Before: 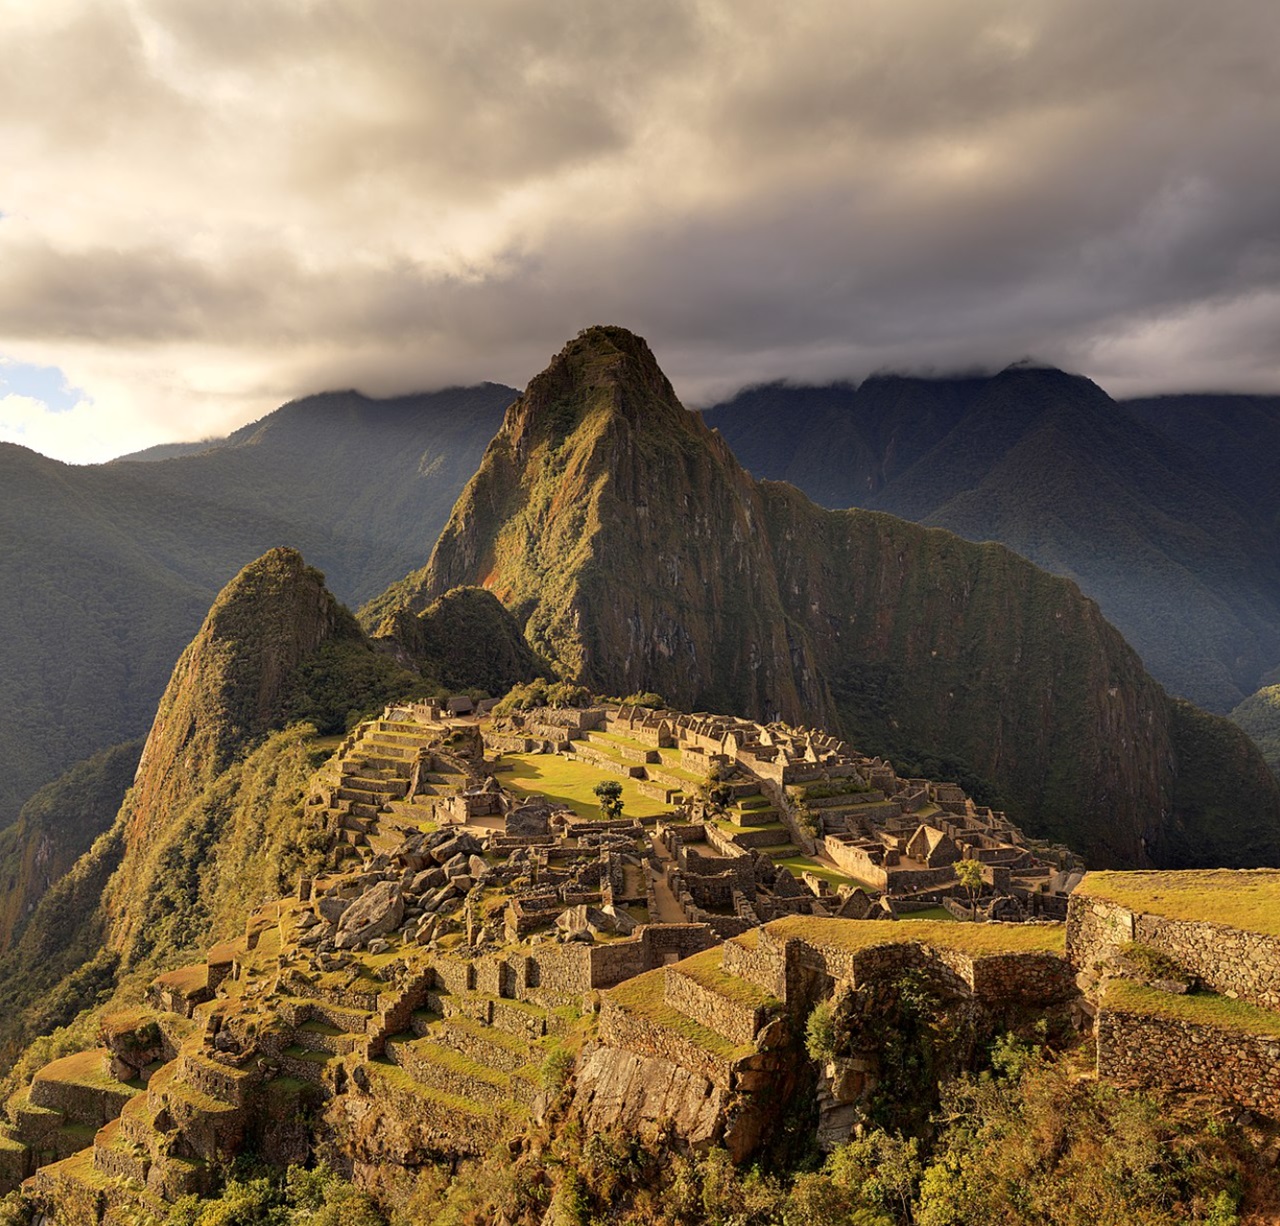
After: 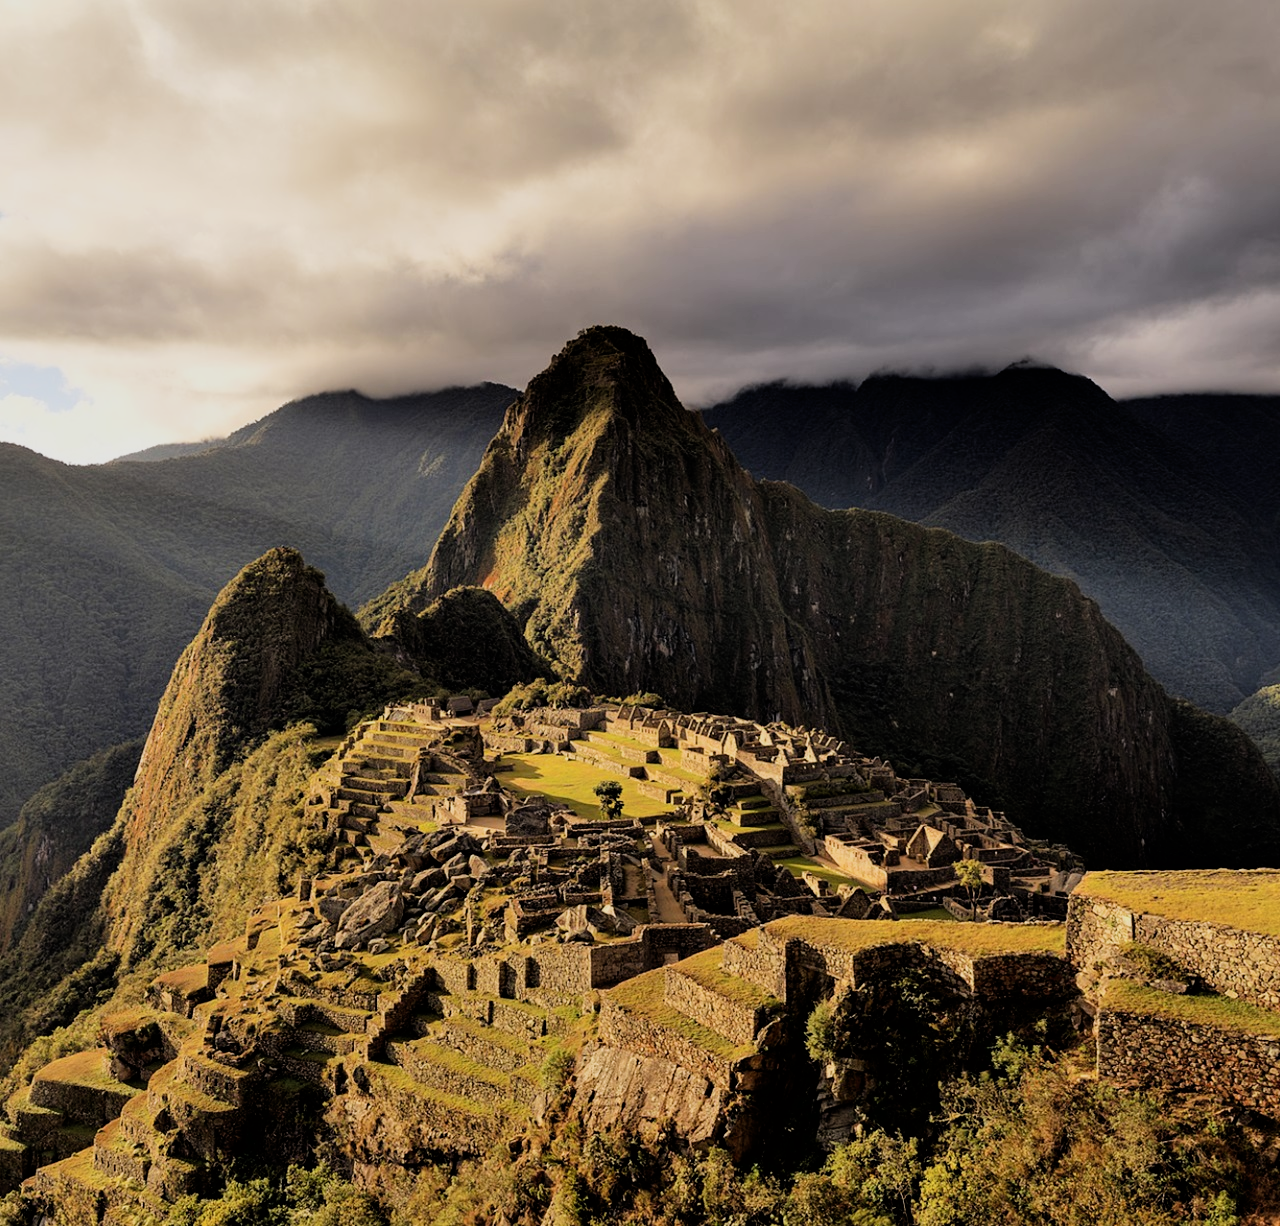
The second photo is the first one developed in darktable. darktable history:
filmic rgb: black relative exposure -5.14 EV, white relative exposure 3.98 EV, hardness 2.89, contrast 1.298, highlights saturation mix -30.52%
